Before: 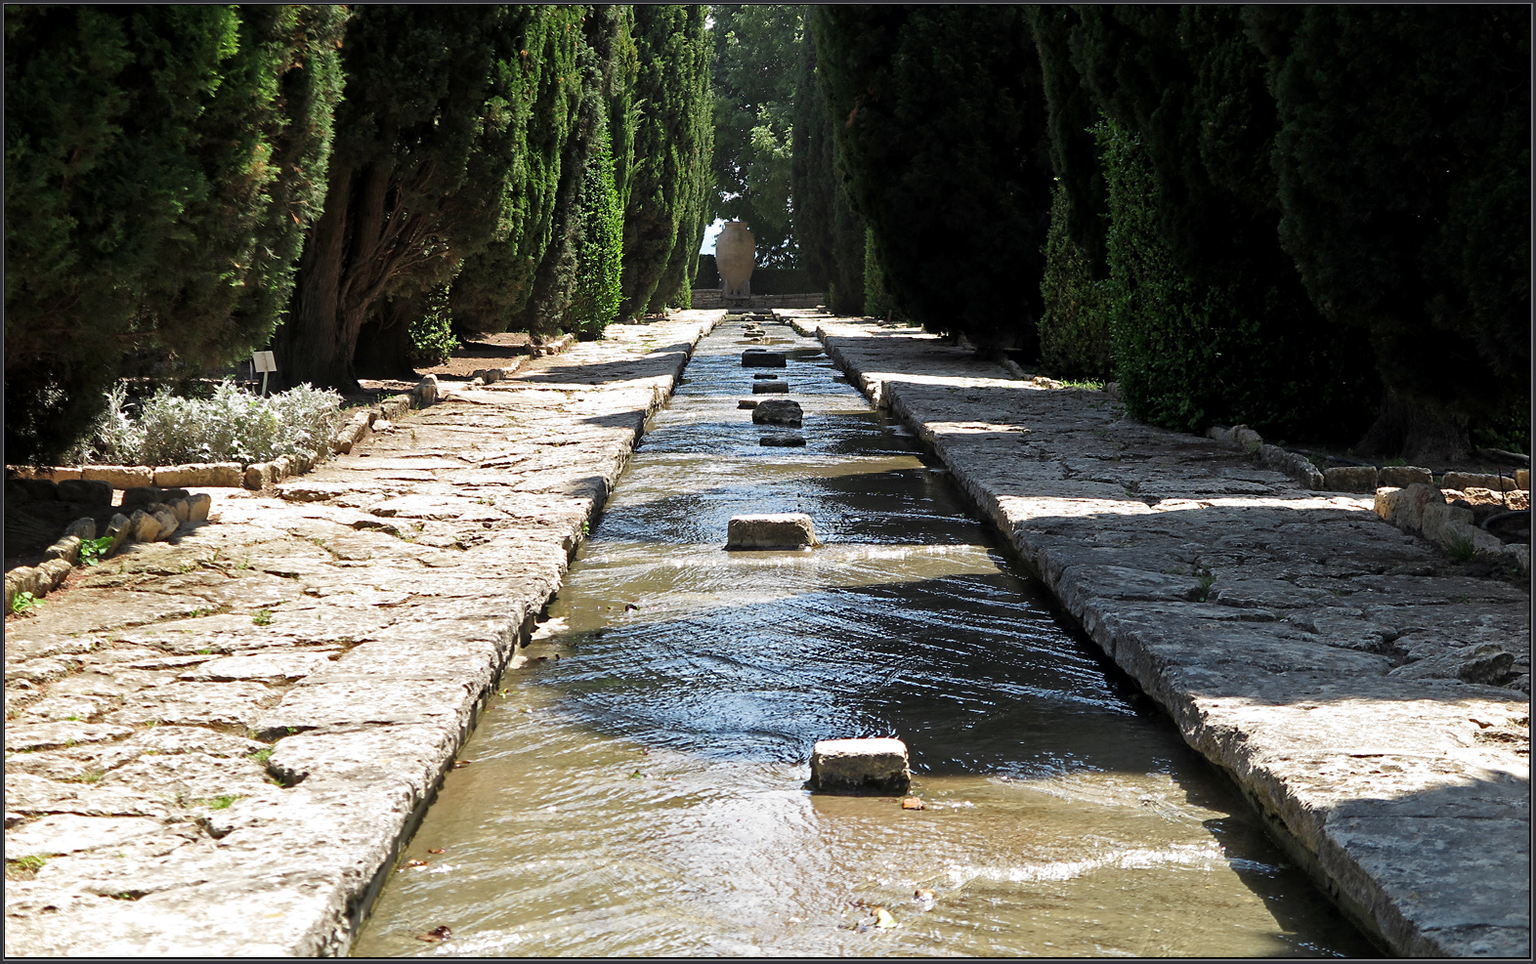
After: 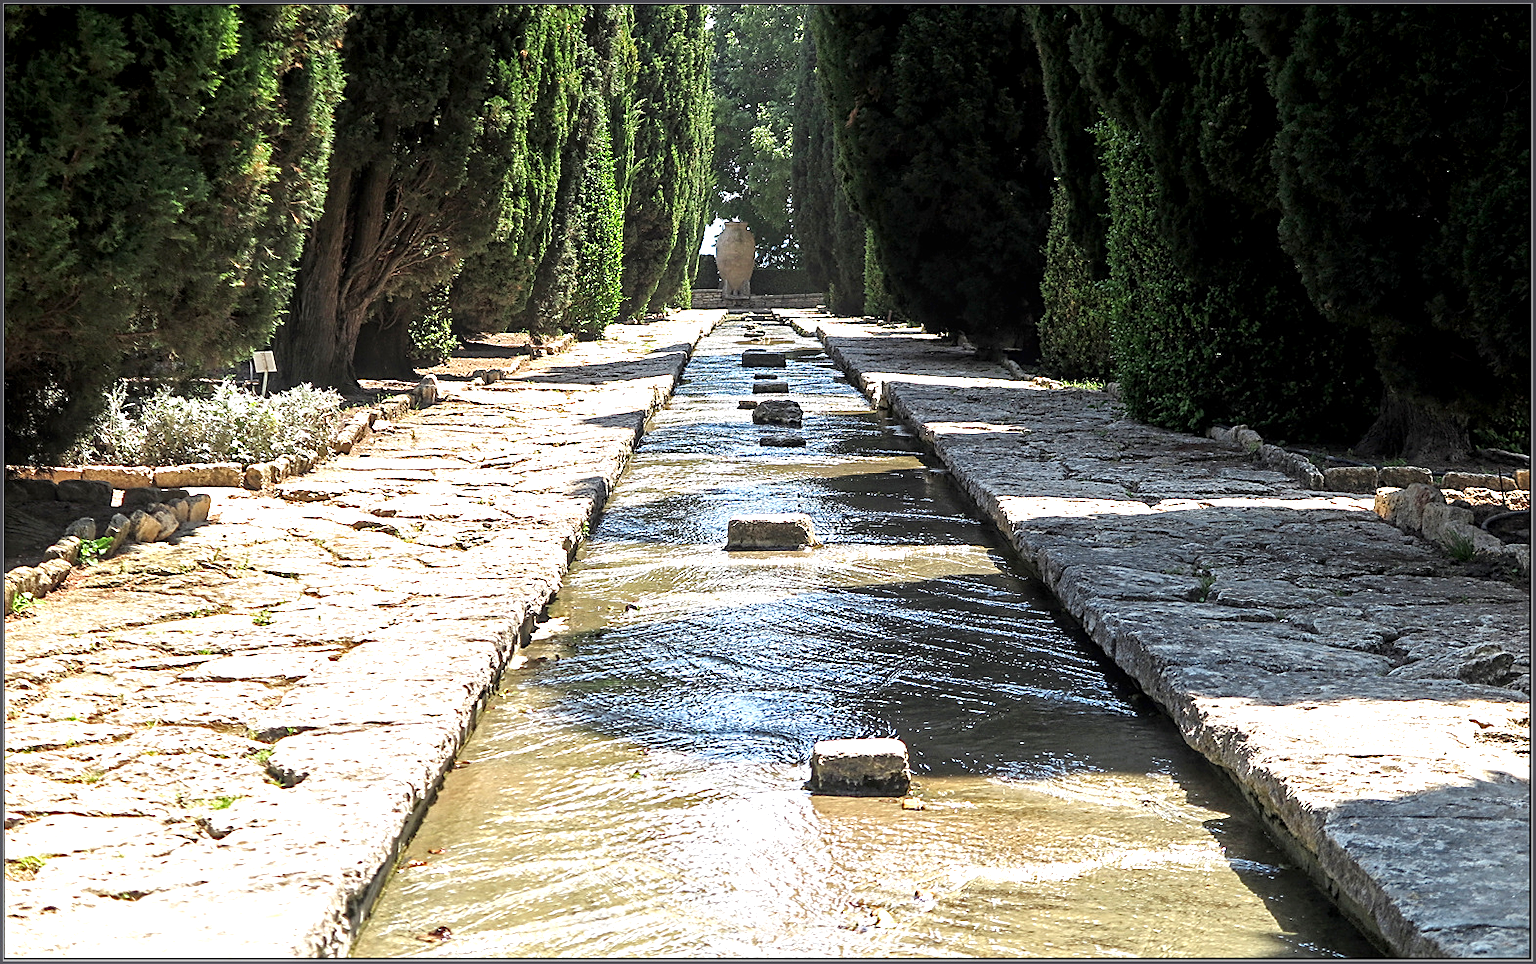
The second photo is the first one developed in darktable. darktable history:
sharpen: on, module defaults
exposure: black level correction 0, exposure 0.89 EV, compensate highlight preservation false
local contrast: on, module defaults
